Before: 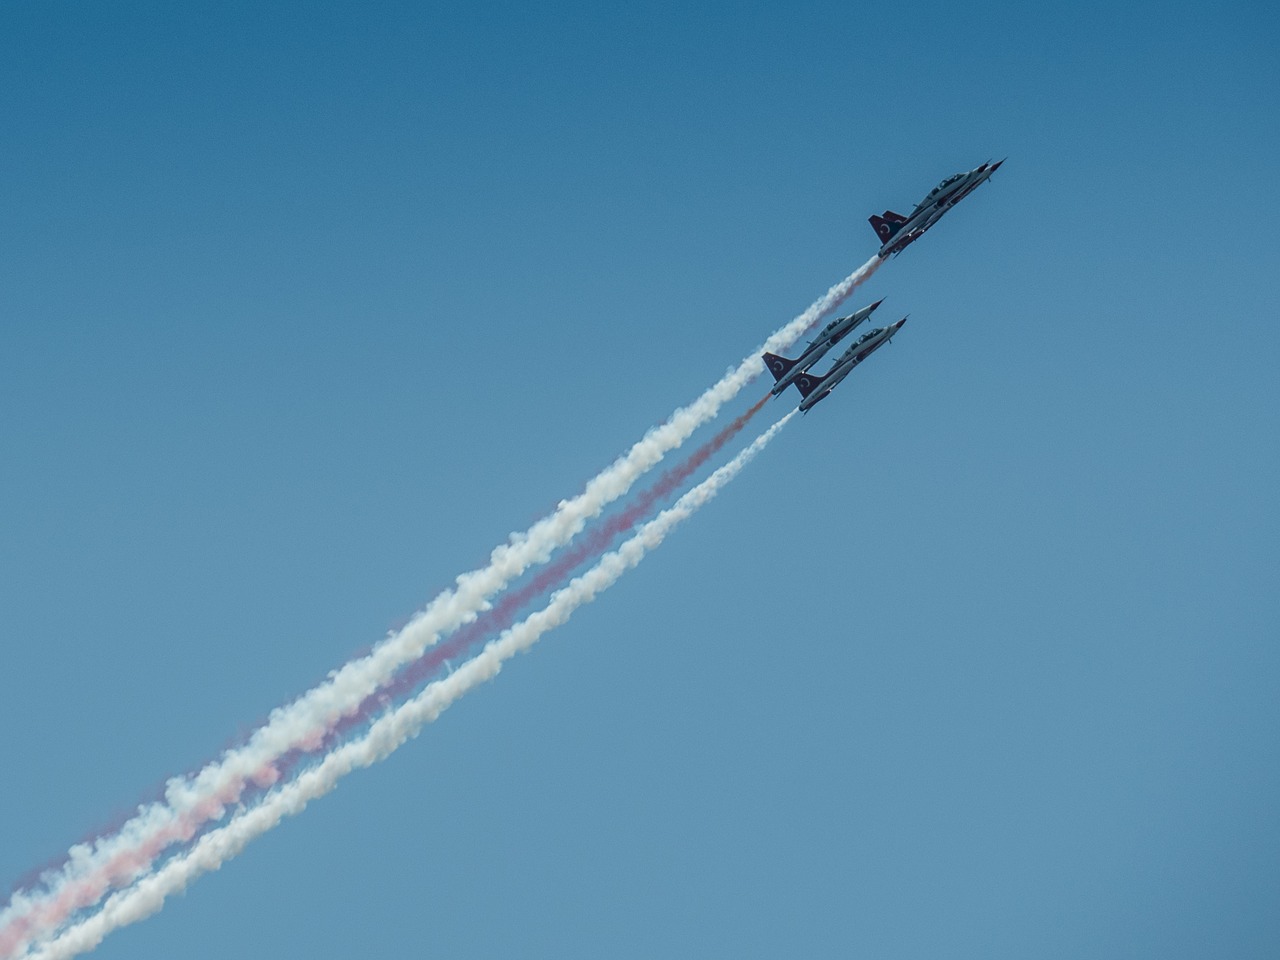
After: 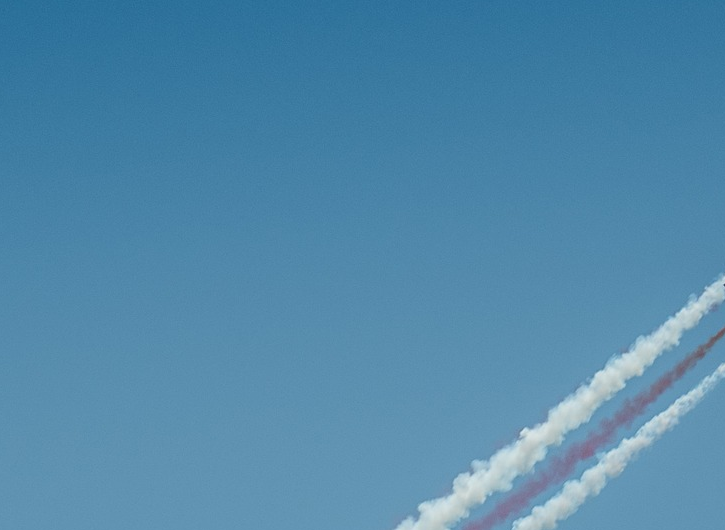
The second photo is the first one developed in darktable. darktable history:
crop and rotate: left 3.037%, top 7.522%, right 40.281%, bottom 37.217%
